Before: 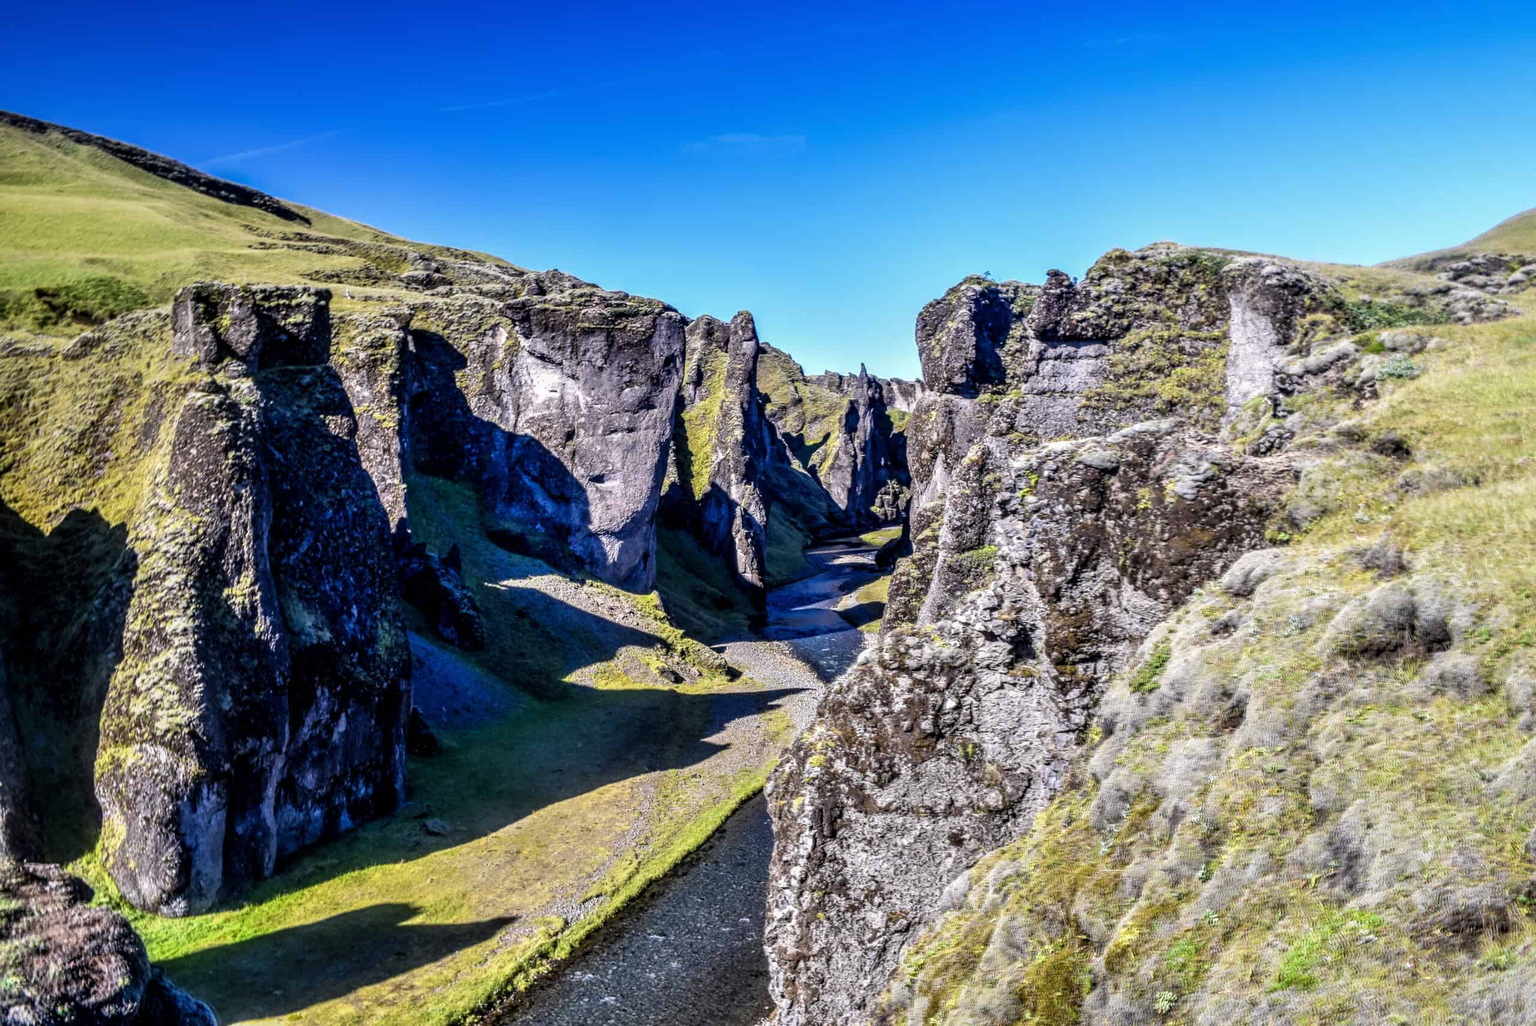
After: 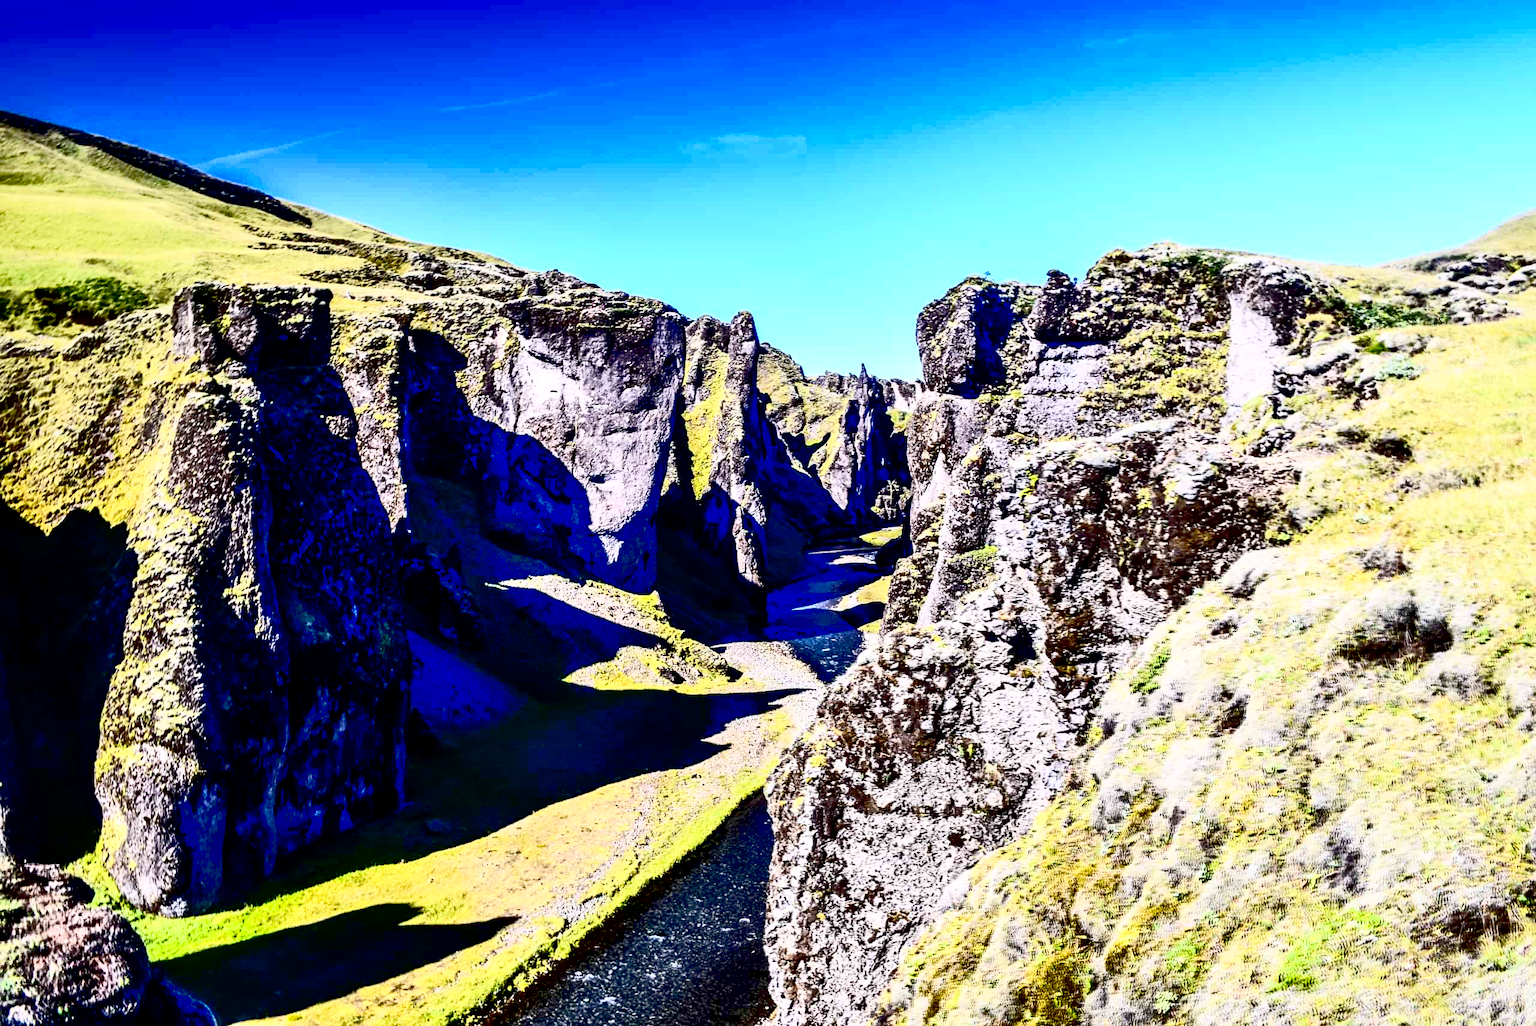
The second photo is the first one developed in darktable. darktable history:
exposure: black level correction 0.048, exposure 0.013 EV, compensate highlight preservation false
contrast brightness saturation: contrast 0.611, brightness 0.351, saturation 0.146
